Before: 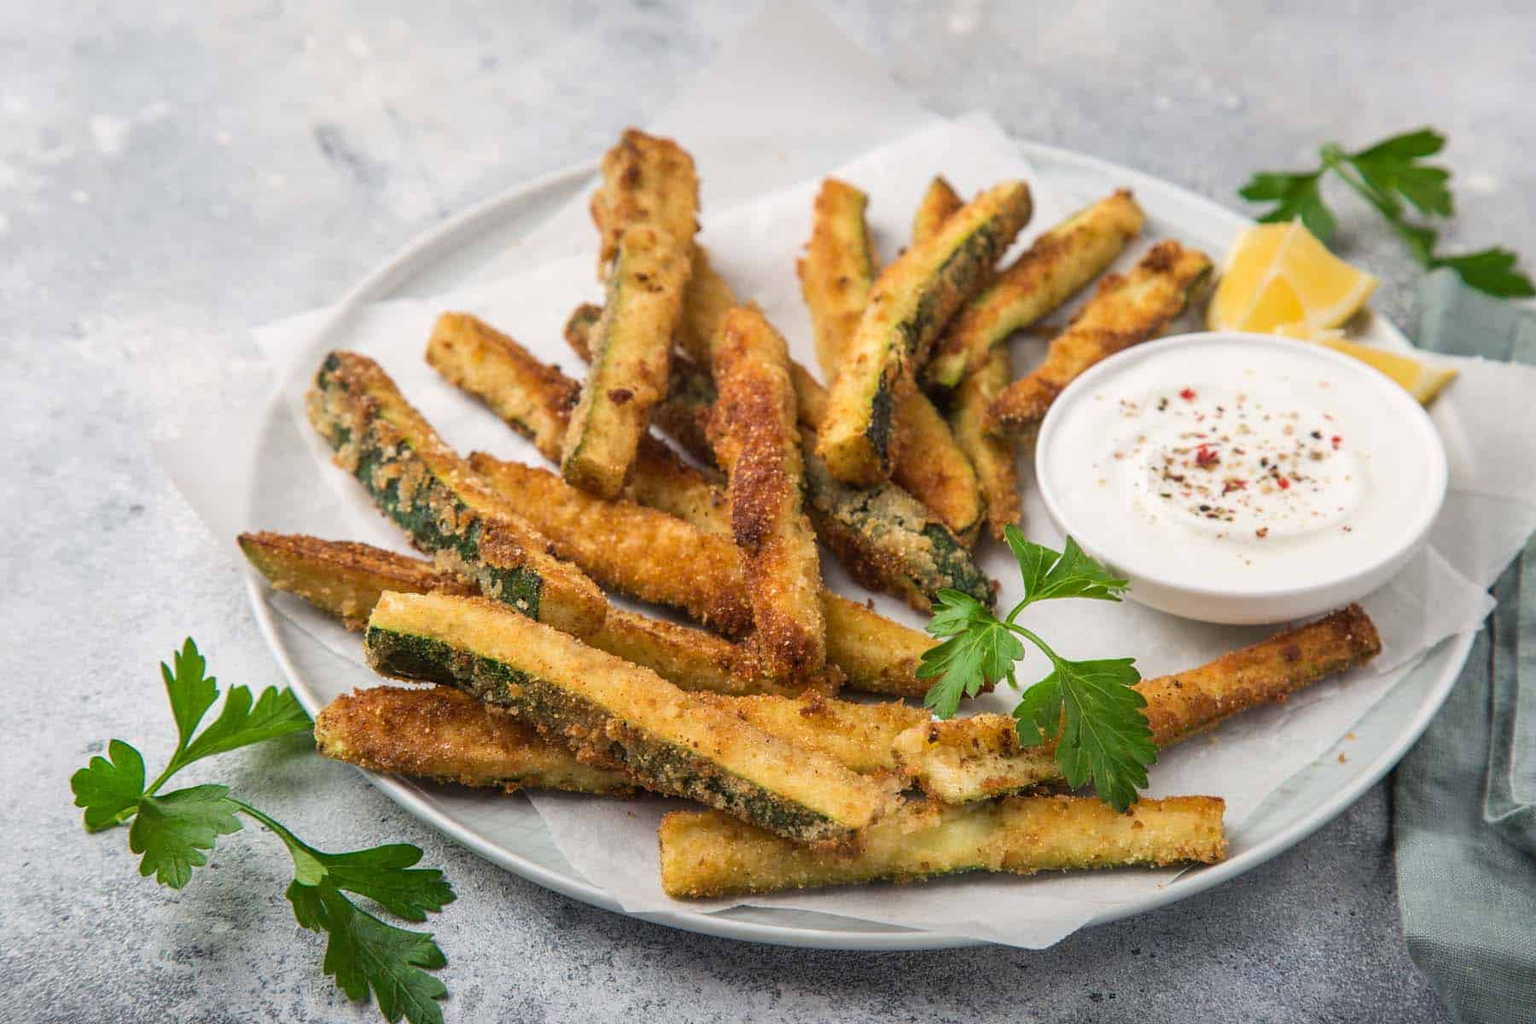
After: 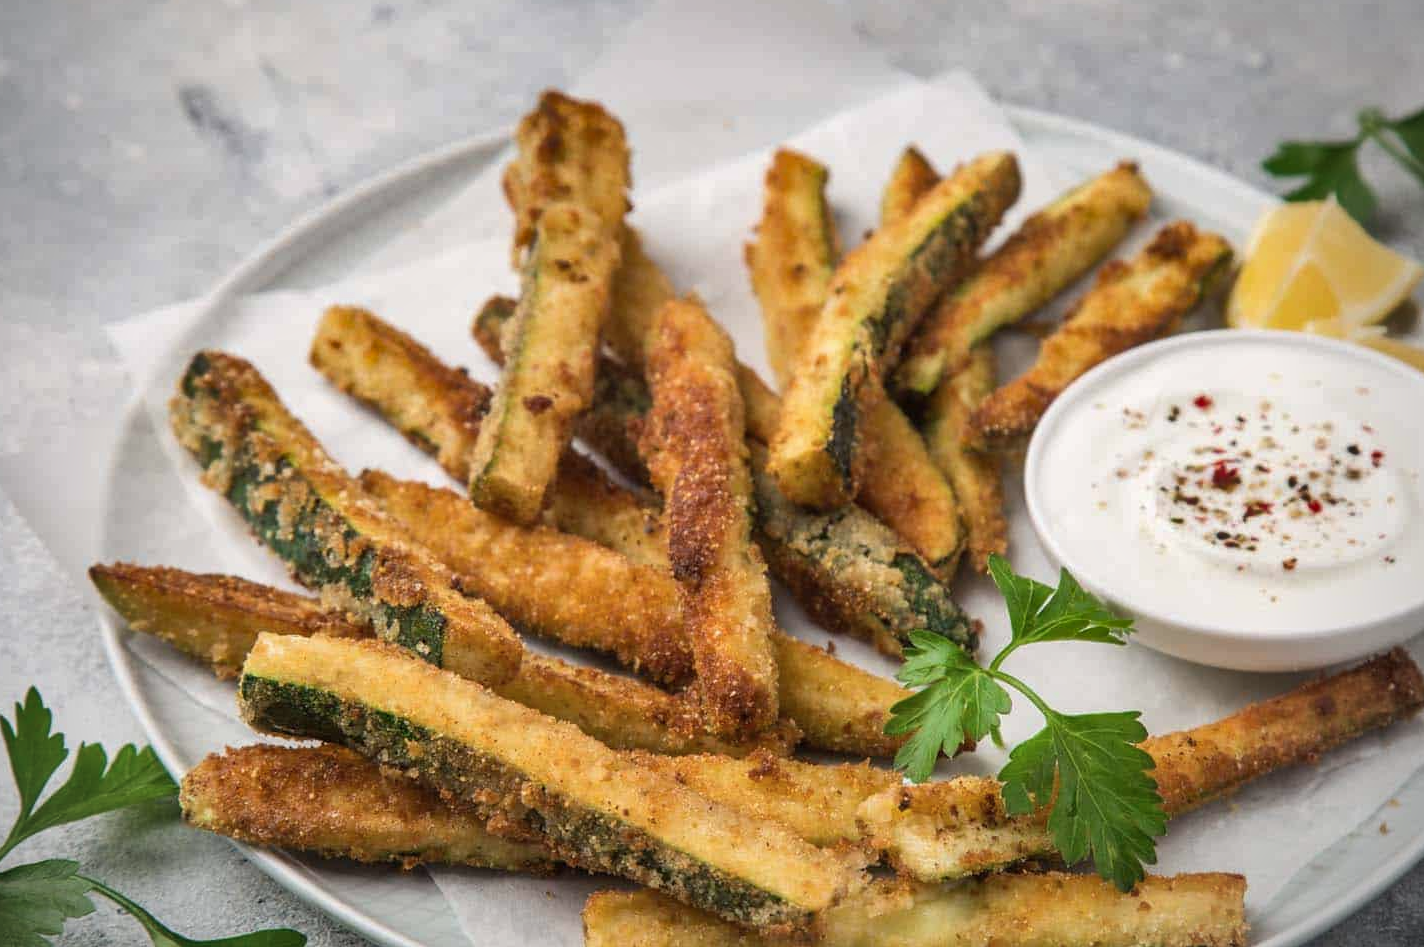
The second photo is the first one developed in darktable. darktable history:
vignetting: on, module defaults
shadows and highlights: soften with gaussian
crop and rotate: left 10.533%, top 5.023%, right 10.34%, bottom 16.039%
contrast brightness saturation: contrast 0.007, saturation -0.069
